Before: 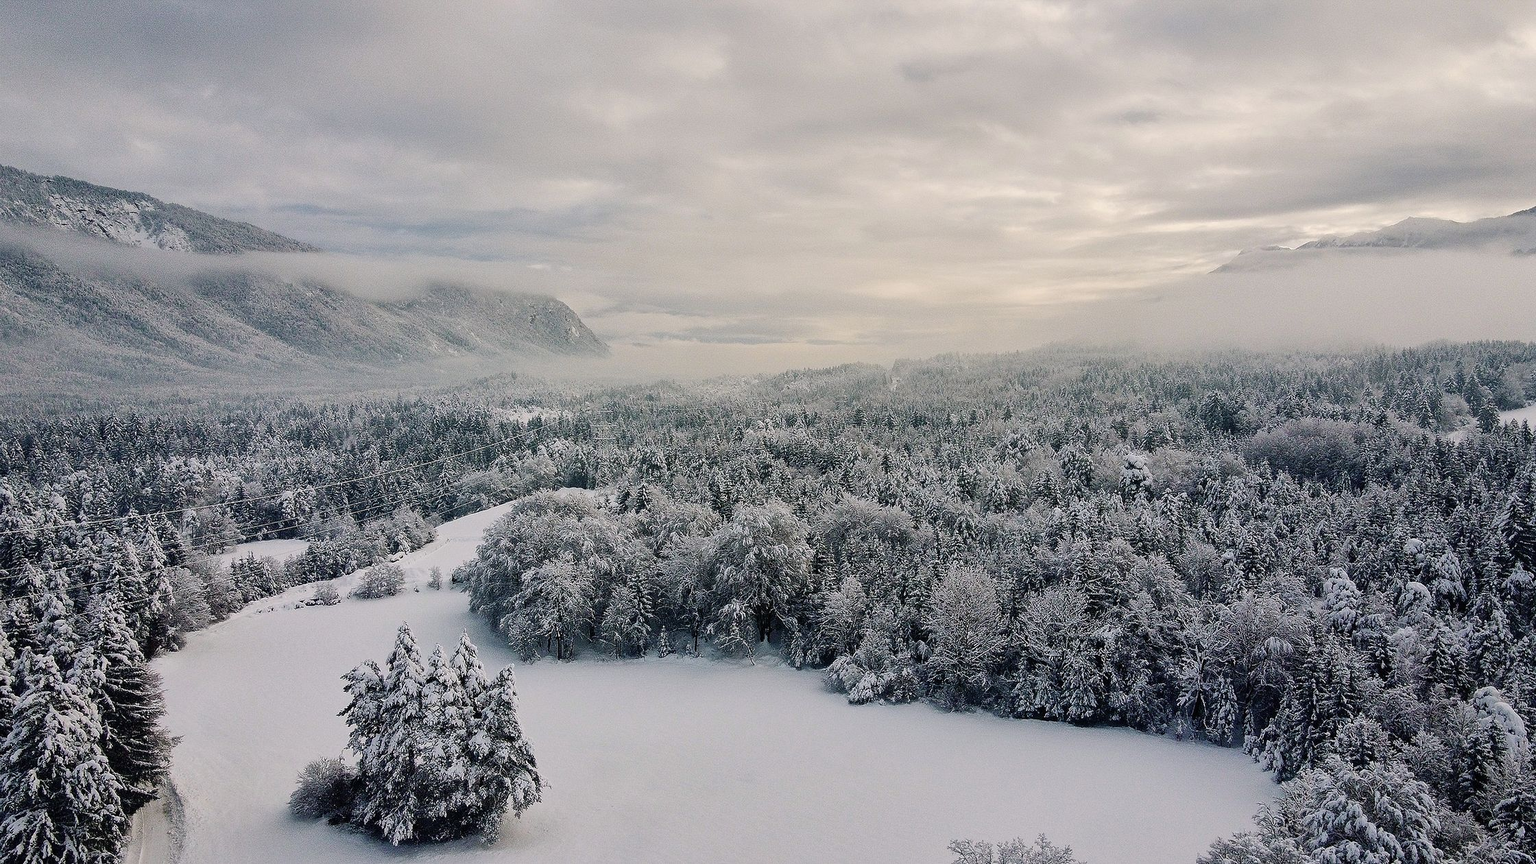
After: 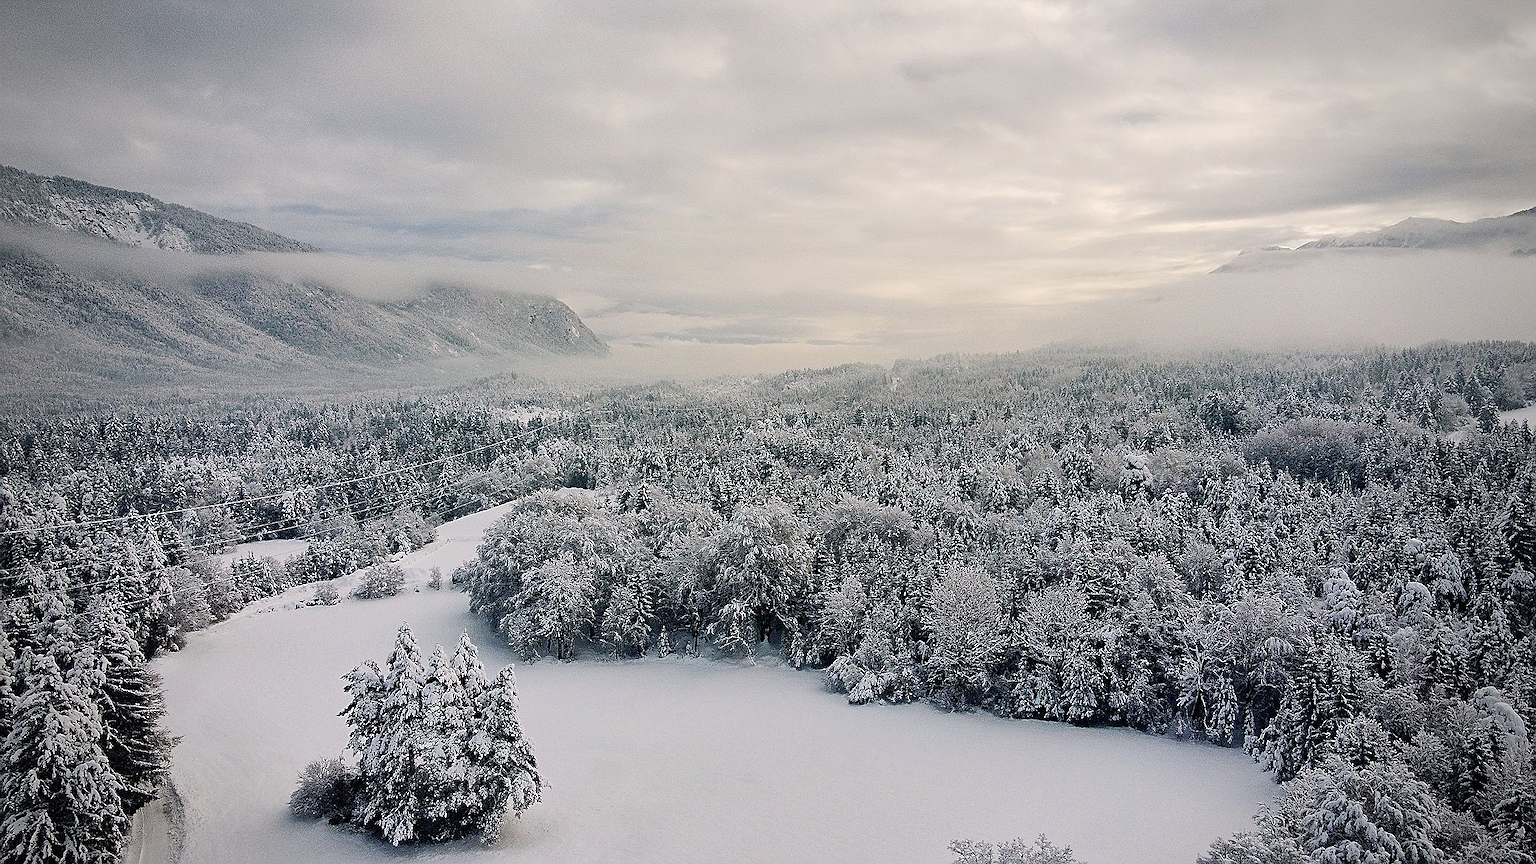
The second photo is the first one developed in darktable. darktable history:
sharpen: on, module defaults
shadows and highlights: shadows 1.46, highlights 40.58
vignetting: fall-off start 75.71%, width/height ratio 1.081
